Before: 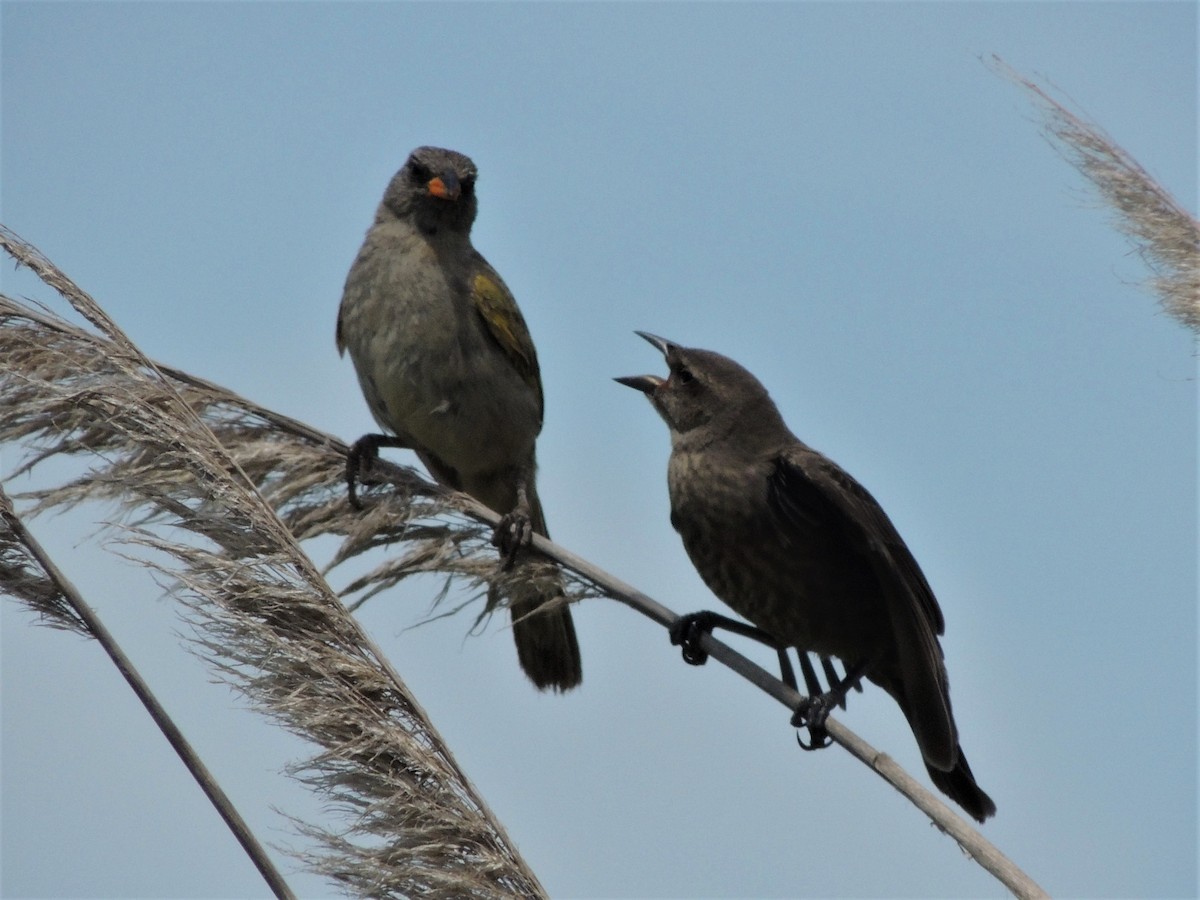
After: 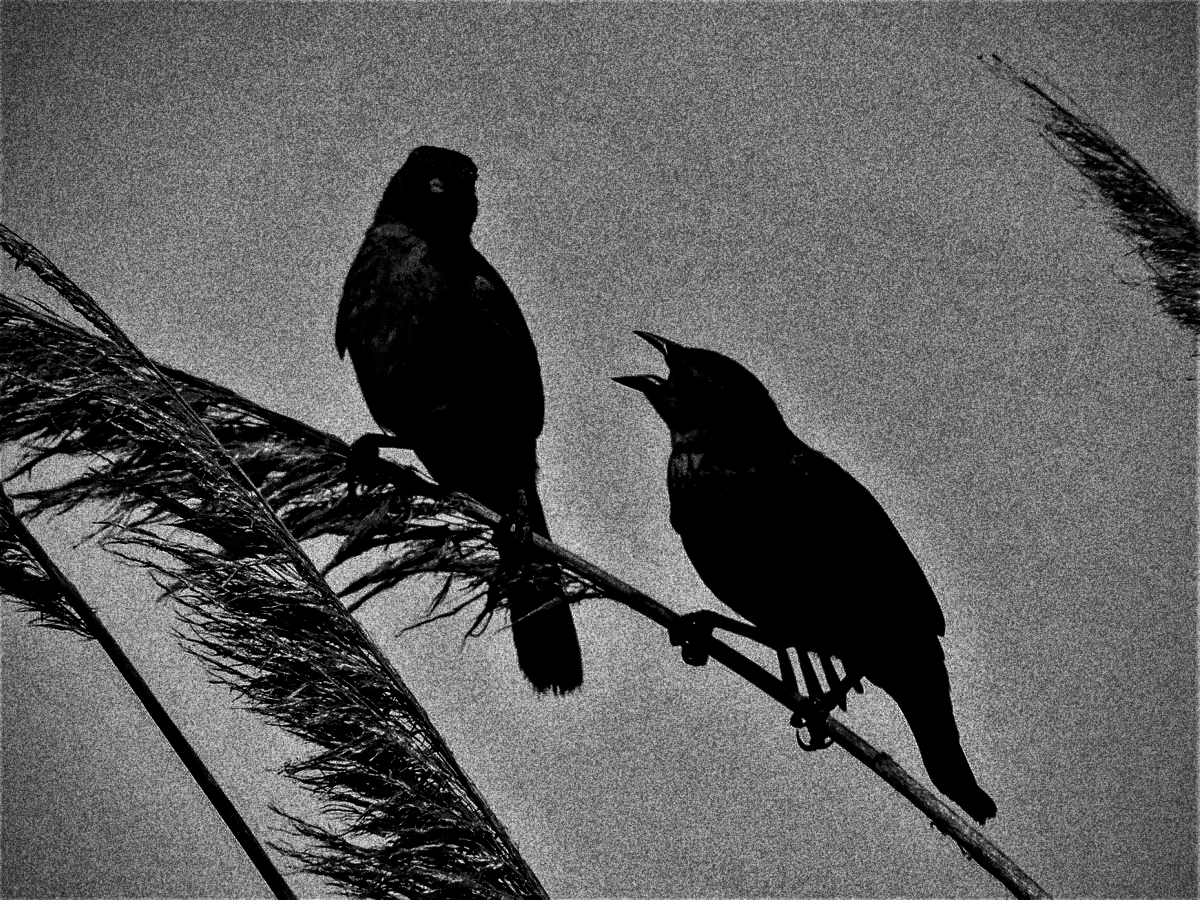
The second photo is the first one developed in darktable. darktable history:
local contrast: detail 203%
color balance rgb: shadows lift › luminance -18.76%, shadows lift › chroma 35.44%, power › luminance -3.76%, power › hue 142.17°, highlights gain › chroma 7.5%, highlights gain › hue 184.75°, global offset › luminance -0.52%, global offset › chroma 0.91%, global offset › hue 173.36°, shadows fall-off 300%, white fulcrum 2 EV, highlights fall-off 300%, linear chroma grading › shadows 17.19%, linear chroma grading › highlights 61.12%, linear chroma grading › global chroma 50%, hue shift -150.52°, perceptual brilliance grading › global brilliance 12%, mask middle-gray fulcrum 100%, contrast gray fulcrum 38.43%, contrast 35.15%, saturation formula JzAzBz (2021)
grain: coarseness 30.02 ISO, strength 100%
haze removal: strength 0.5, distance 0.43
monochrome: on, module defaults
sharpen: on, module defaults
white balance: red 1.467, blue 0.684
velvia: on, module defaults
vignetting: on, module defaults
